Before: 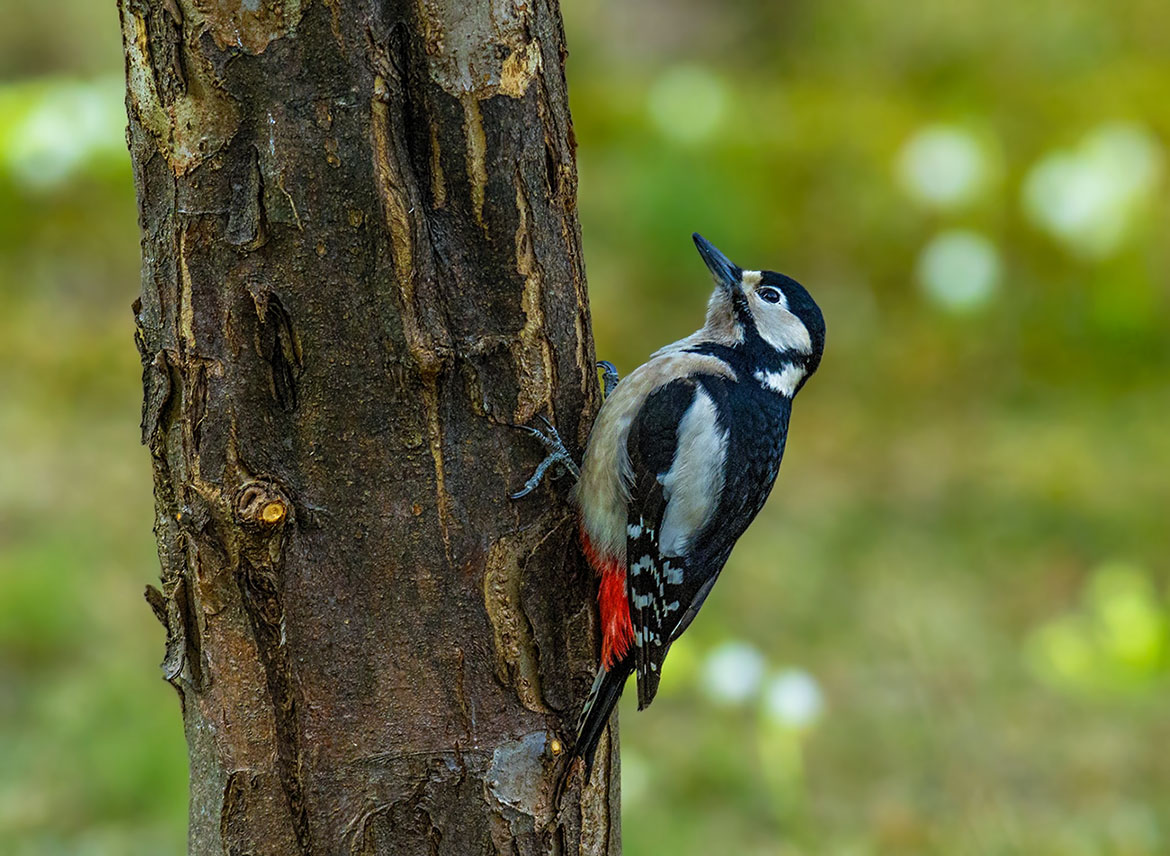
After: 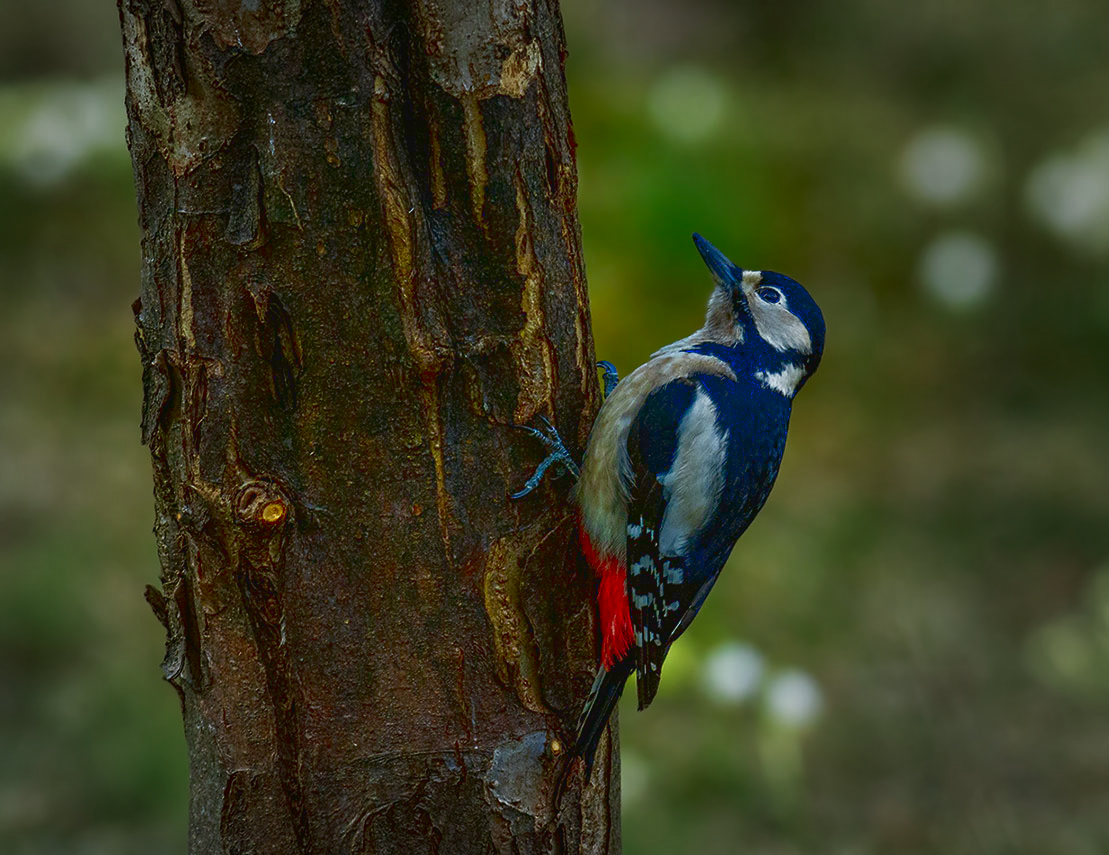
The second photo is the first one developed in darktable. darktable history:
crop and rotate: right 5.167%
tone curve: curves: ch0 [(0, 0.042) (0.129, 0.18) (0.501, 0.497) (1, 1)], color space Lab, linked channels, preserve colors none
contrast brightness saturation: brightness -0.25, saturation 0.2
vignetting: fall-off start 33.76%, fall-off radius 64.94%, brightness -0.575, center (-0.12, -0.002), width/height ratio 0.959
